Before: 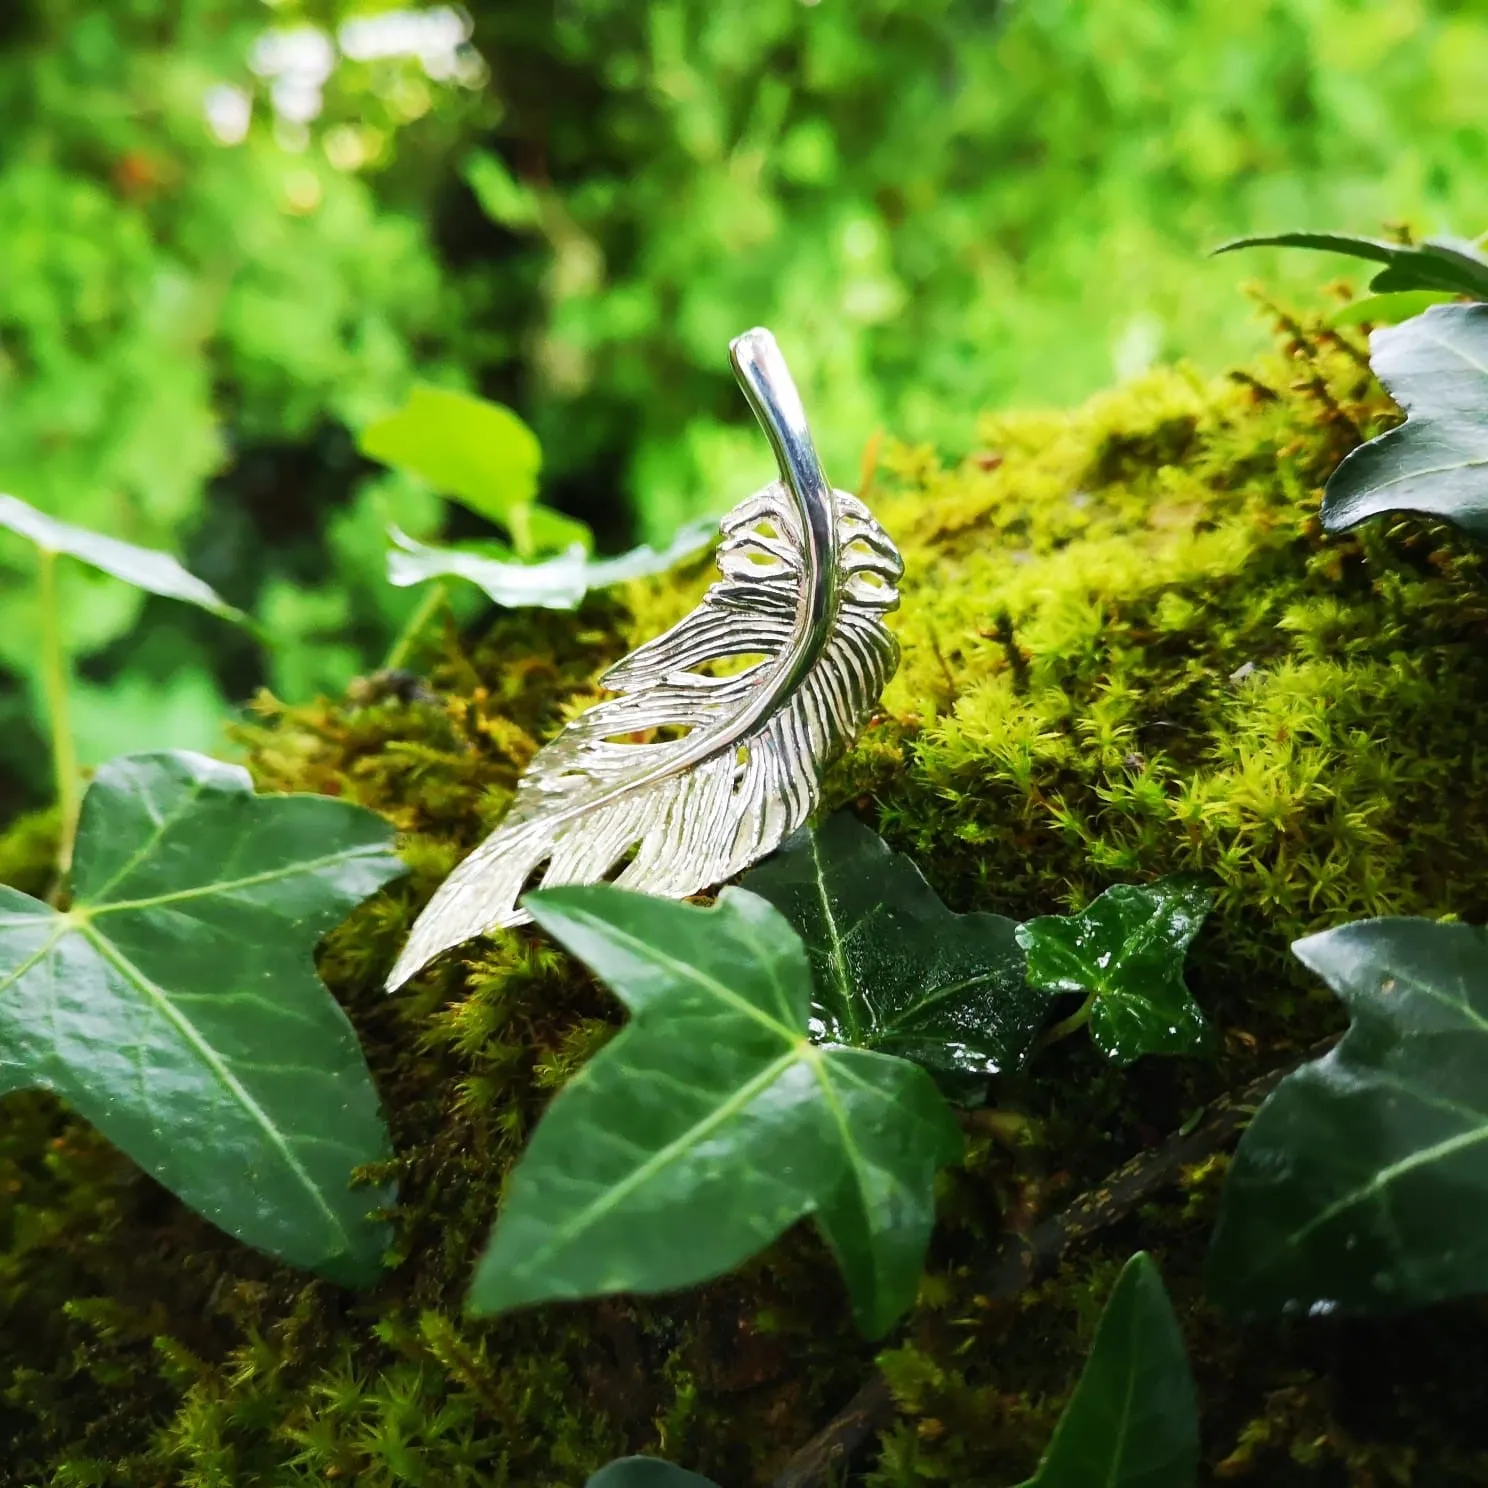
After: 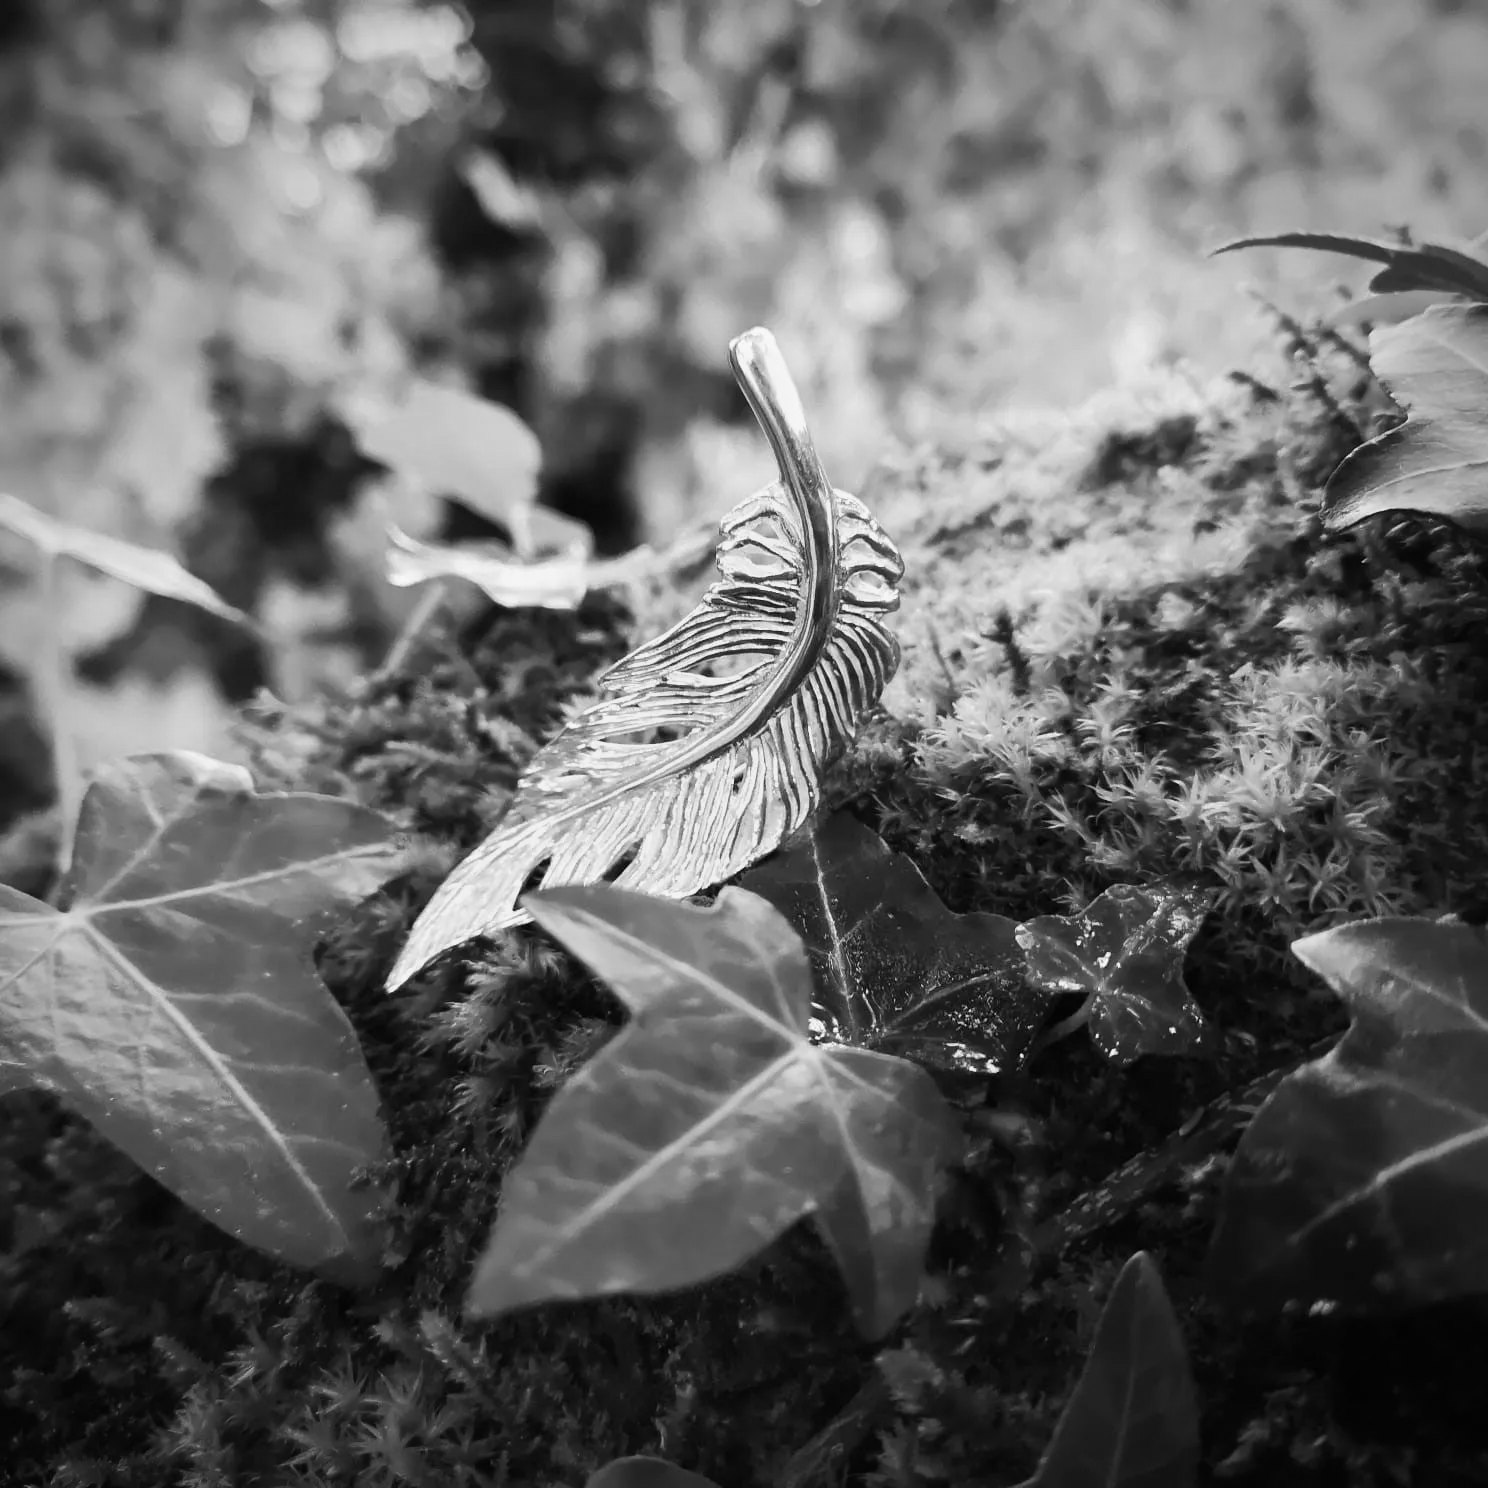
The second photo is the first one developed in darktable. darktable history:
monochrome: a -92.57, b 58.91
vignetting: automatic ratio true
white balance: red 1.066, blue 1.119
